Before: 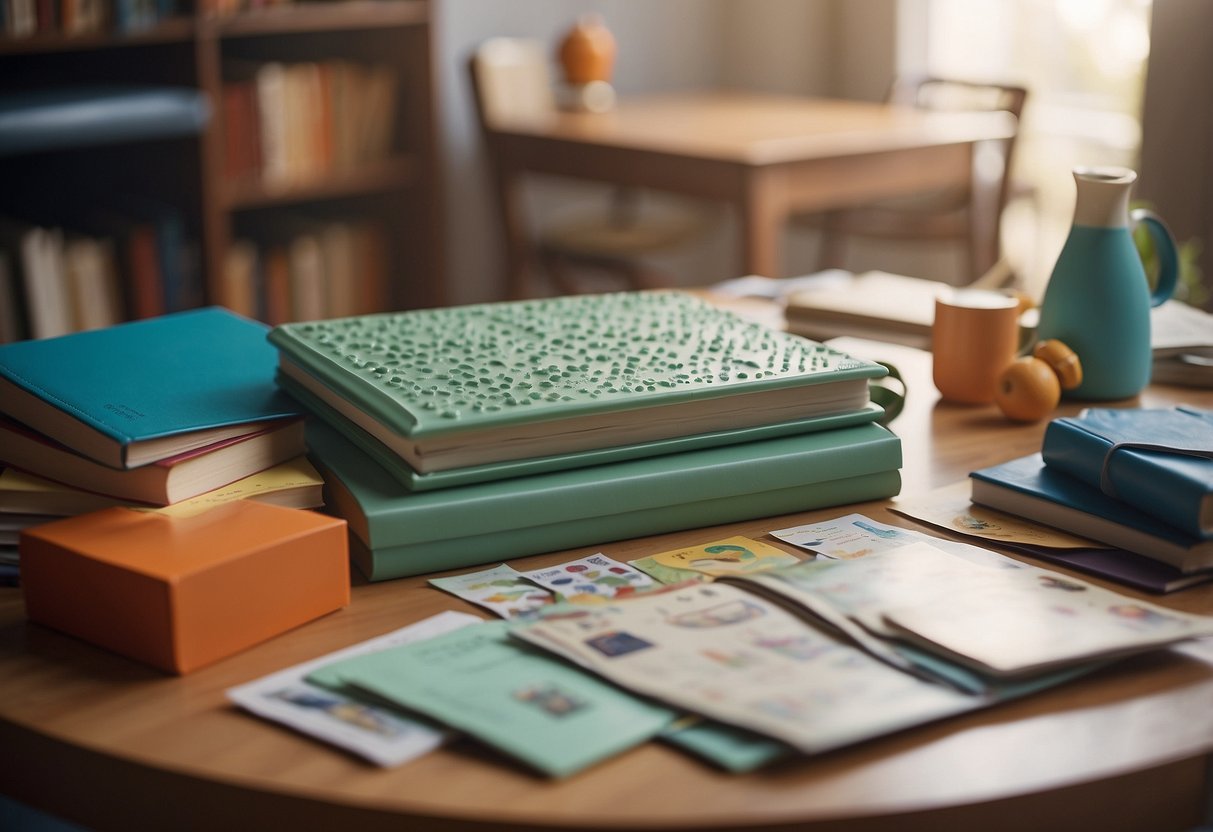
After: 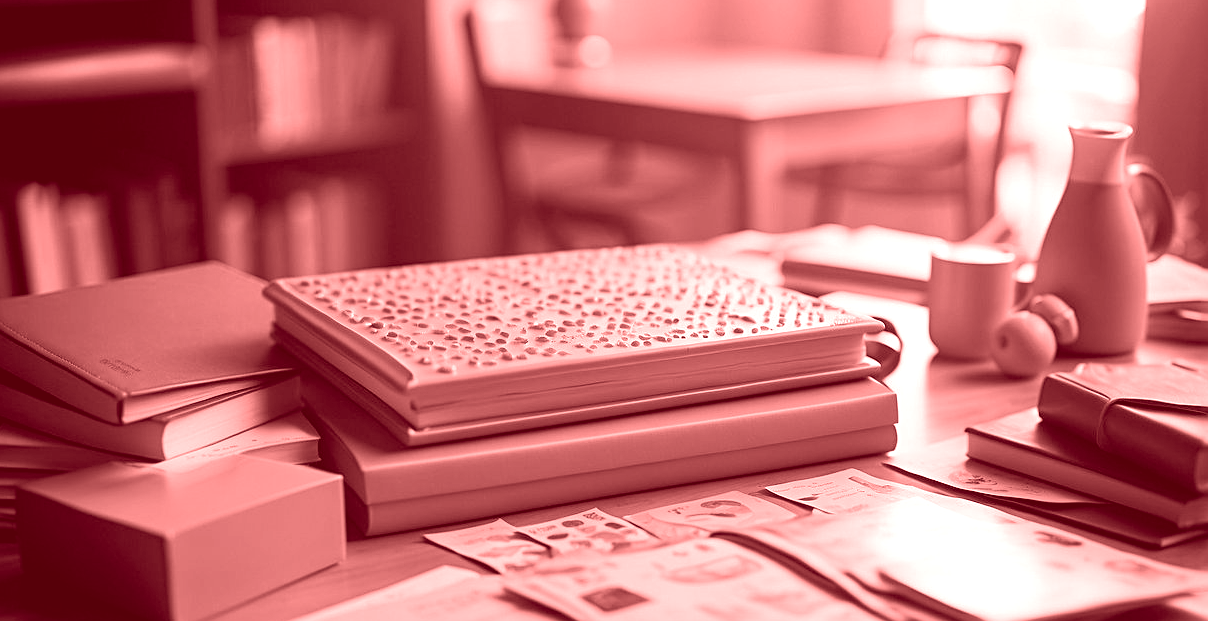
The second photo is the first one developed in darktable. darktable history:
colorize: saturation 60%, source mix 100%
sharpen: radius 2.529, amount 0.323
crop: left 0.387%, top 5.469%, bottom 19.809%
color balance rgb: global offset › luminance -0.51%, perceptual saturation grading › global saturation 27.53%, perceptual saturation grading › highlights -25%, perceptual saturation grading › shadows 25%, perceptual brilliance grading › highlights 6.62%, perceptual brilliance grading › mid-tones 17.07%, perceptual brilliance grading › shadows -5.23%
